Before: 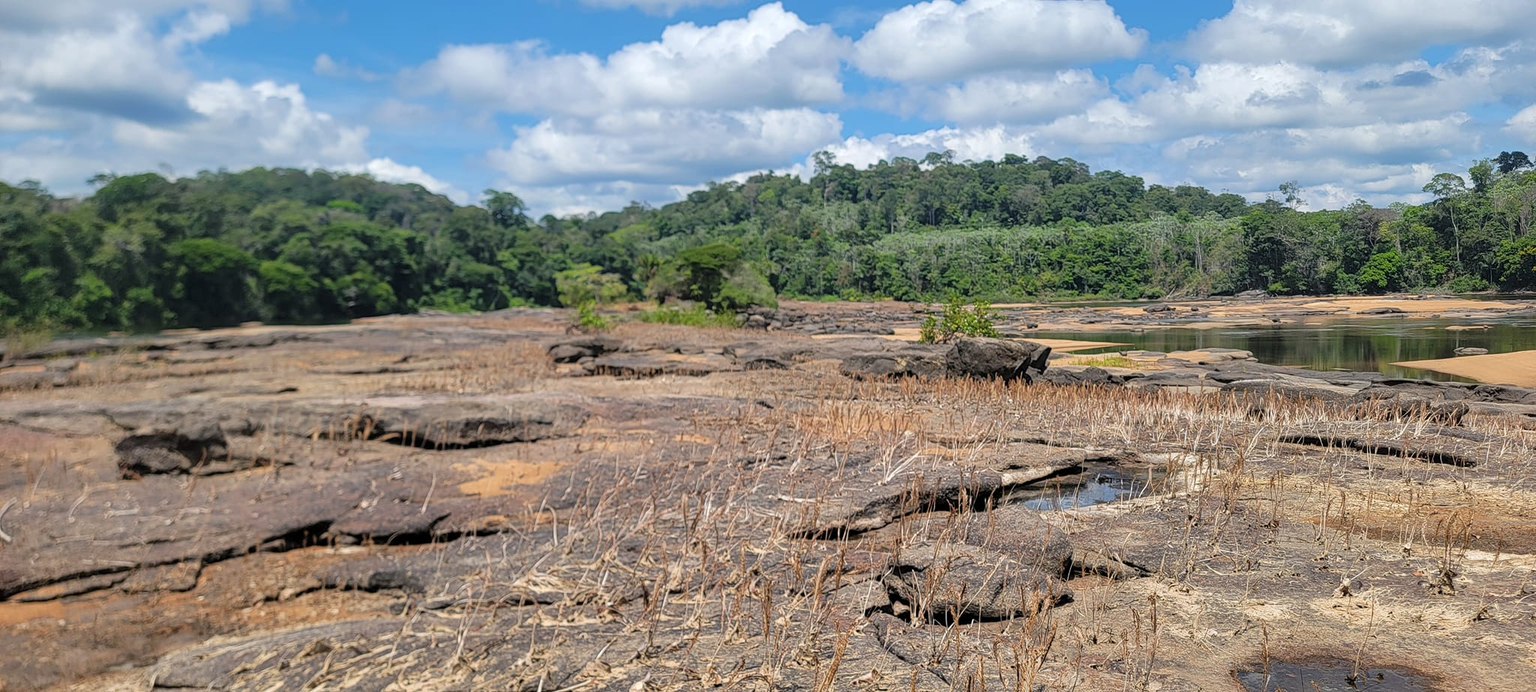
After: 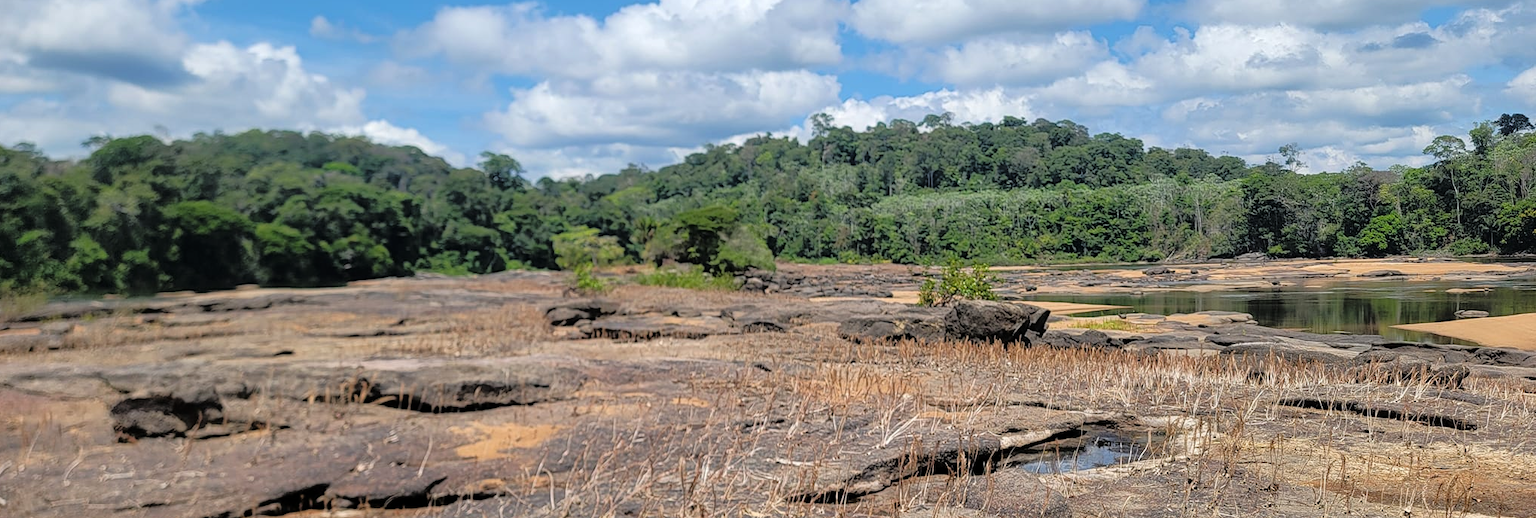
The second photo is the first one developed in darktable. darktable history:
crop: left 0.356%, top 5.56%, bottom 19.793%
tone curve: curves: ch0 [(0, 0) (0.126, 0.061) (0.362, 0.382) (0.498, 0.498) (0.706, 0.712) (1, 1)]; ch1 [(0, 0) (0.5, 0.522) (0.55, 0.586) (1, 1)]; ch2 [(0, 0) (0.44, 0.424) (0.5, 0.482) (0.537, 0.538) (1, 1)], color space Lab, linked channels, preserve colors none
